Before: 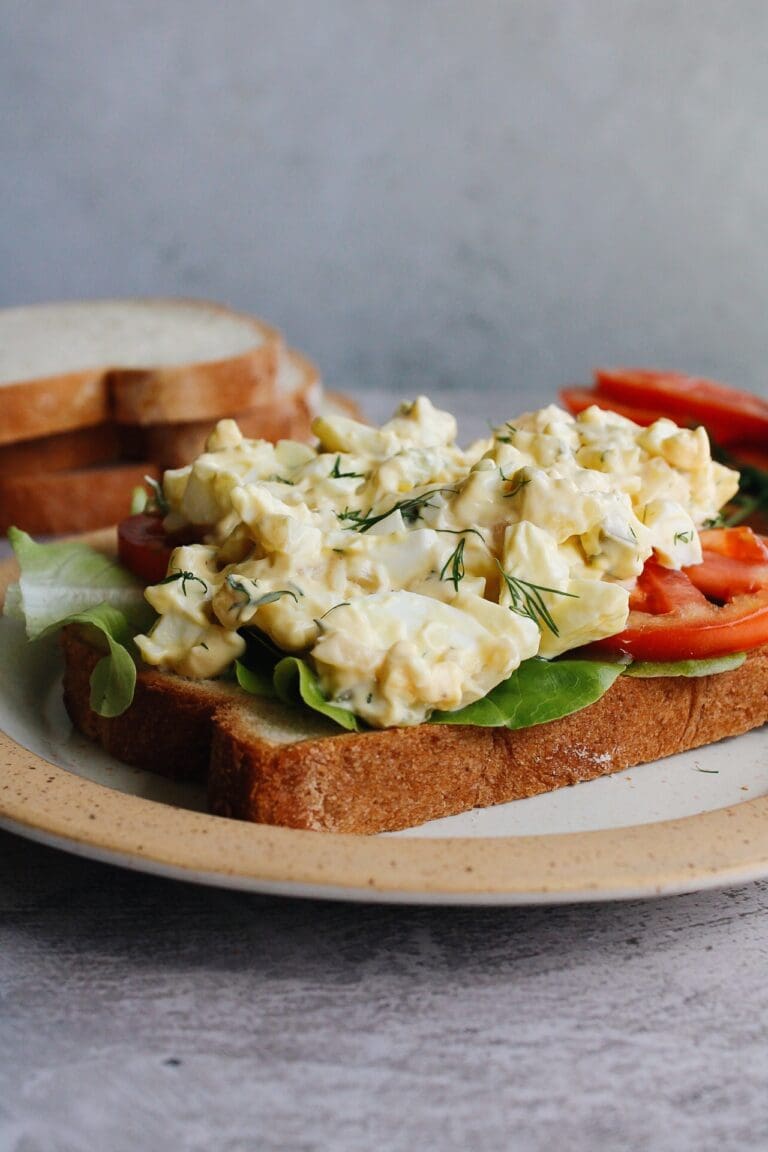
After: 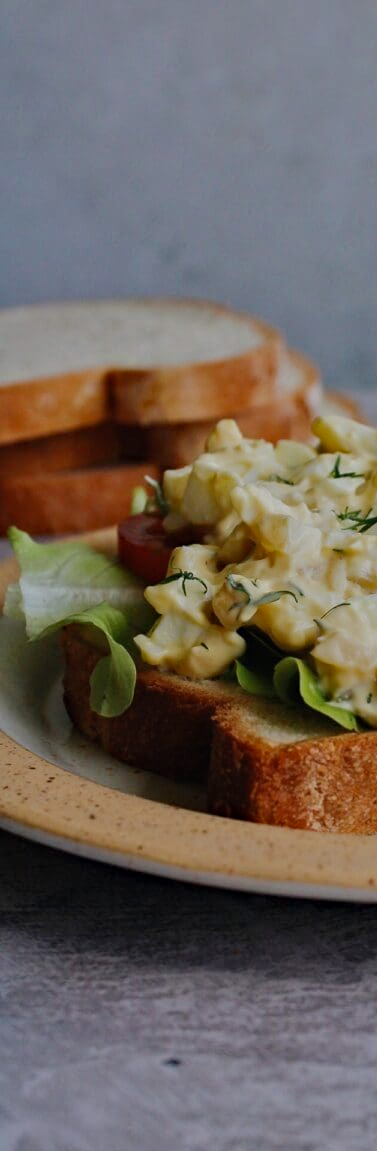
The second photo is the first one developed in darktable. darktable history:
crop and rotate: left 0%, top 0%, right 50.845%
haze removal: compatibility mode true, adaptive false
tone equalizer: -8 EV -0.002 EV, -7 EV 0.005 EV, -6 EV -0.008 EV, -5 EV 0.007 EV, -4 EV -0.042 EV, -3 EV -0.233 EV, -2 EV -0.662 EV, -1 EV -0.983 EV, +0 EV -0.969 EV, smoothing diameter 2%, edges refinement/feathering 20, mask exposure compensation -1.57 EV, filter diffusion 5
color zones: curves: ch0 [(0.25, 0.5) (0.463, 0.627) (0.484, 0.637) (0.75, 0.5)]
